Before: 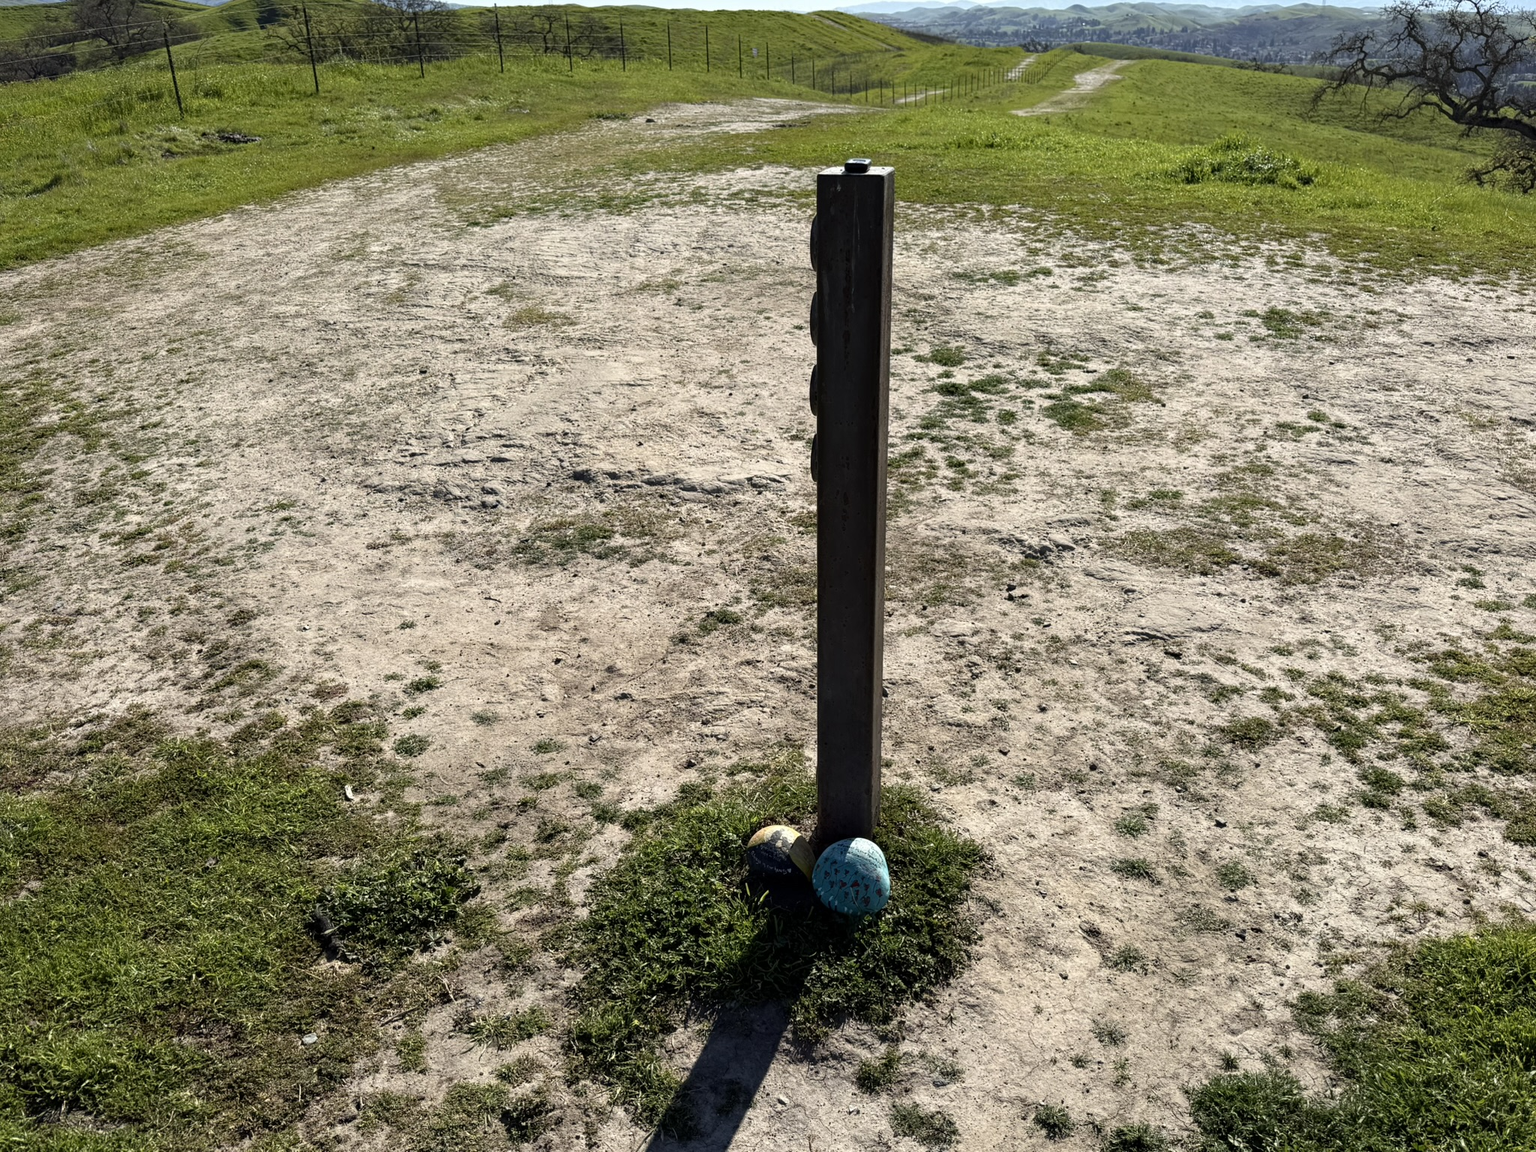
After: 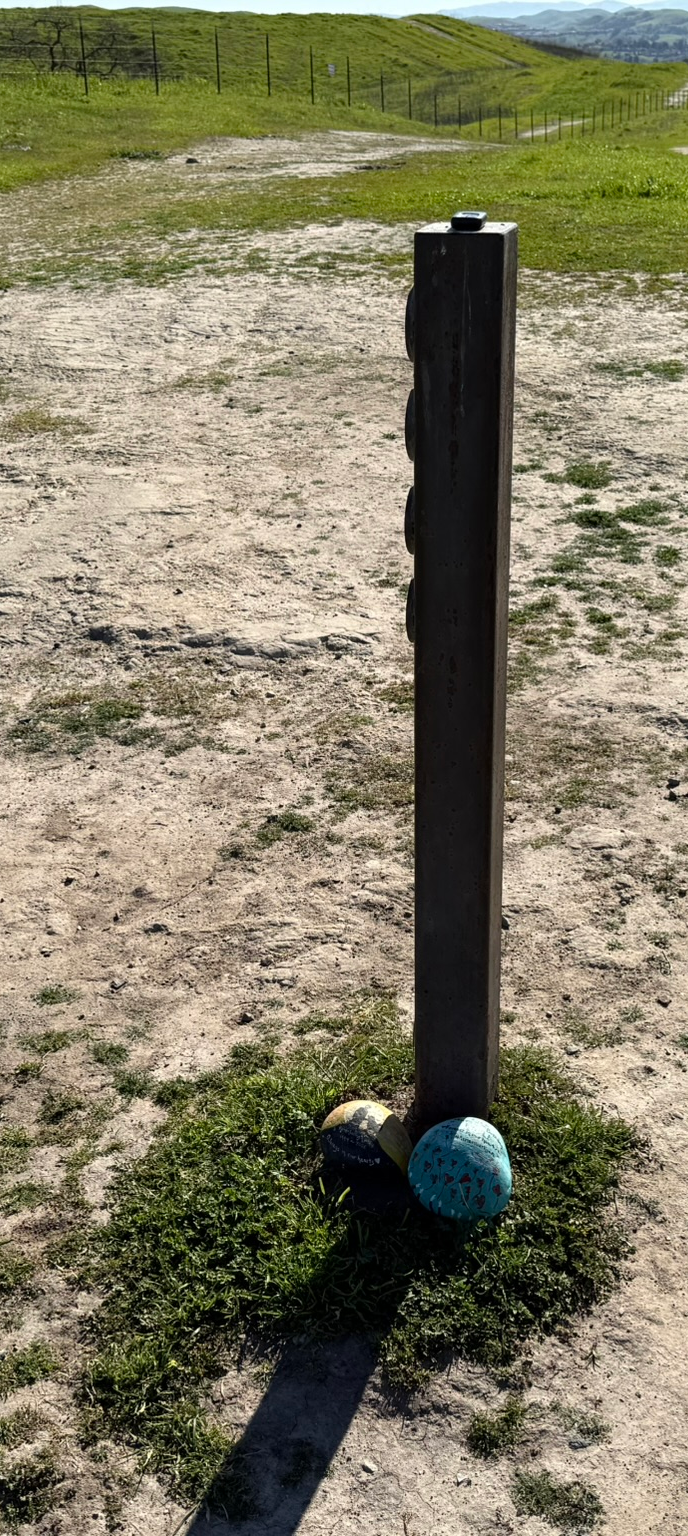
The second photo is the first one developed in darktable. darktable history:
crop: left 32.971%, right 33.393%
exposure: compensate highlight preservation false
